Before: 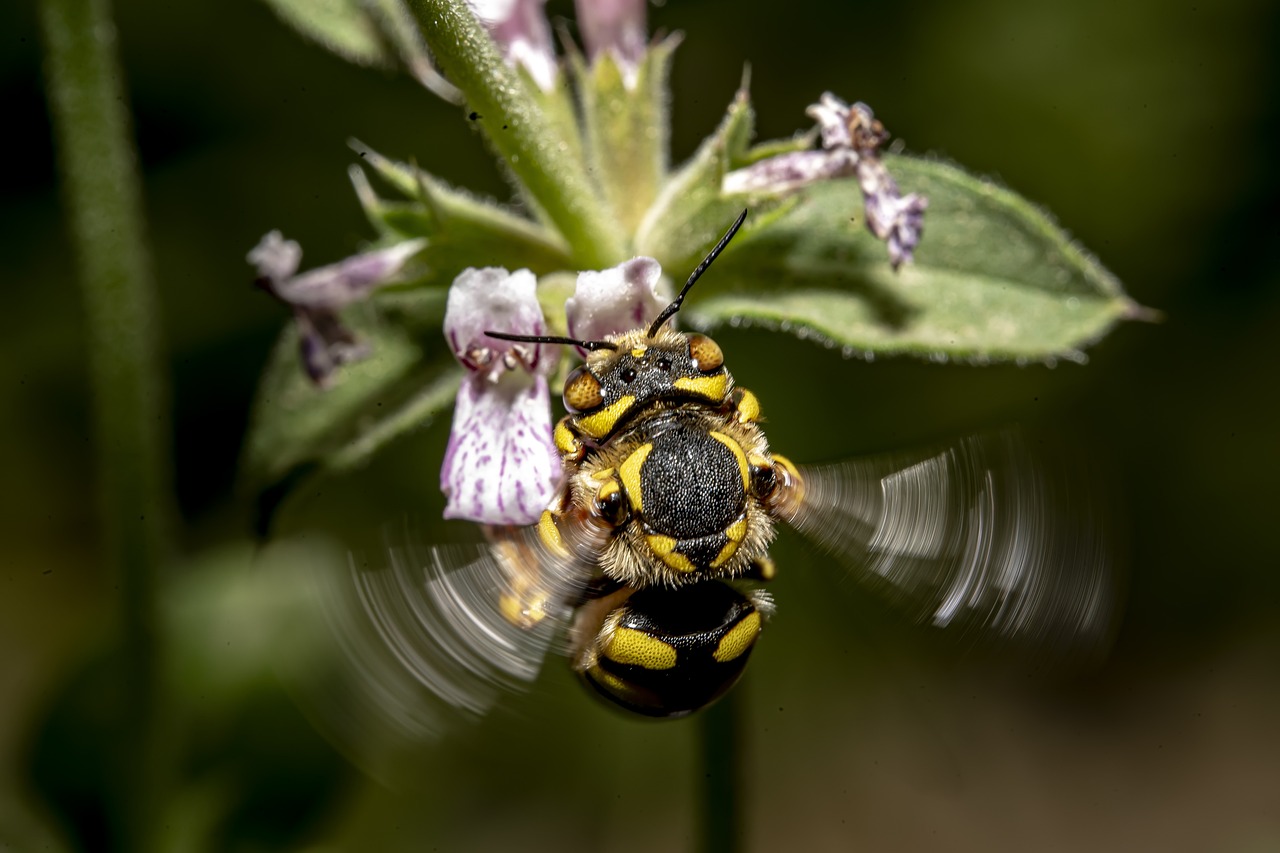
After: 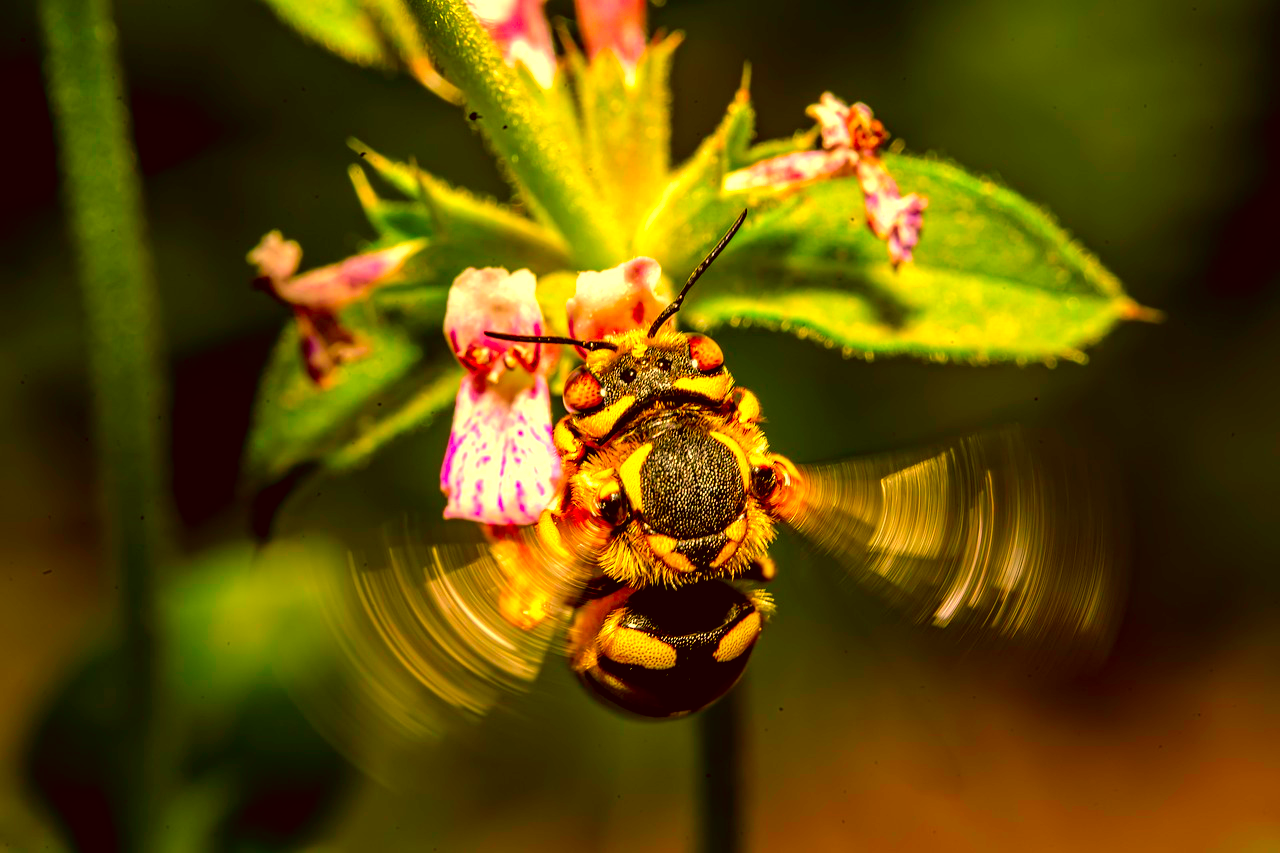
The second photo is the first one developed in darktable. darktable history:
color correction: highlights a* 10.98, highlights b* 30.55, shadows a* 2.68, shadows b* 17.72, saturation 1.73
color balance rgb: shadows fall-off 101.066%, perceptual saturation grading › global saturation 31.322%, perceptual brilliance grading › mid-tones 9.361%, perceptual brilliance grading › shadows 15.259%, mask middle-gray fulcrum 22.777%, global vibrance 20%
exposure: exposure 0.554 EV, compensate exposure bias true, compensate highlight preservation false
